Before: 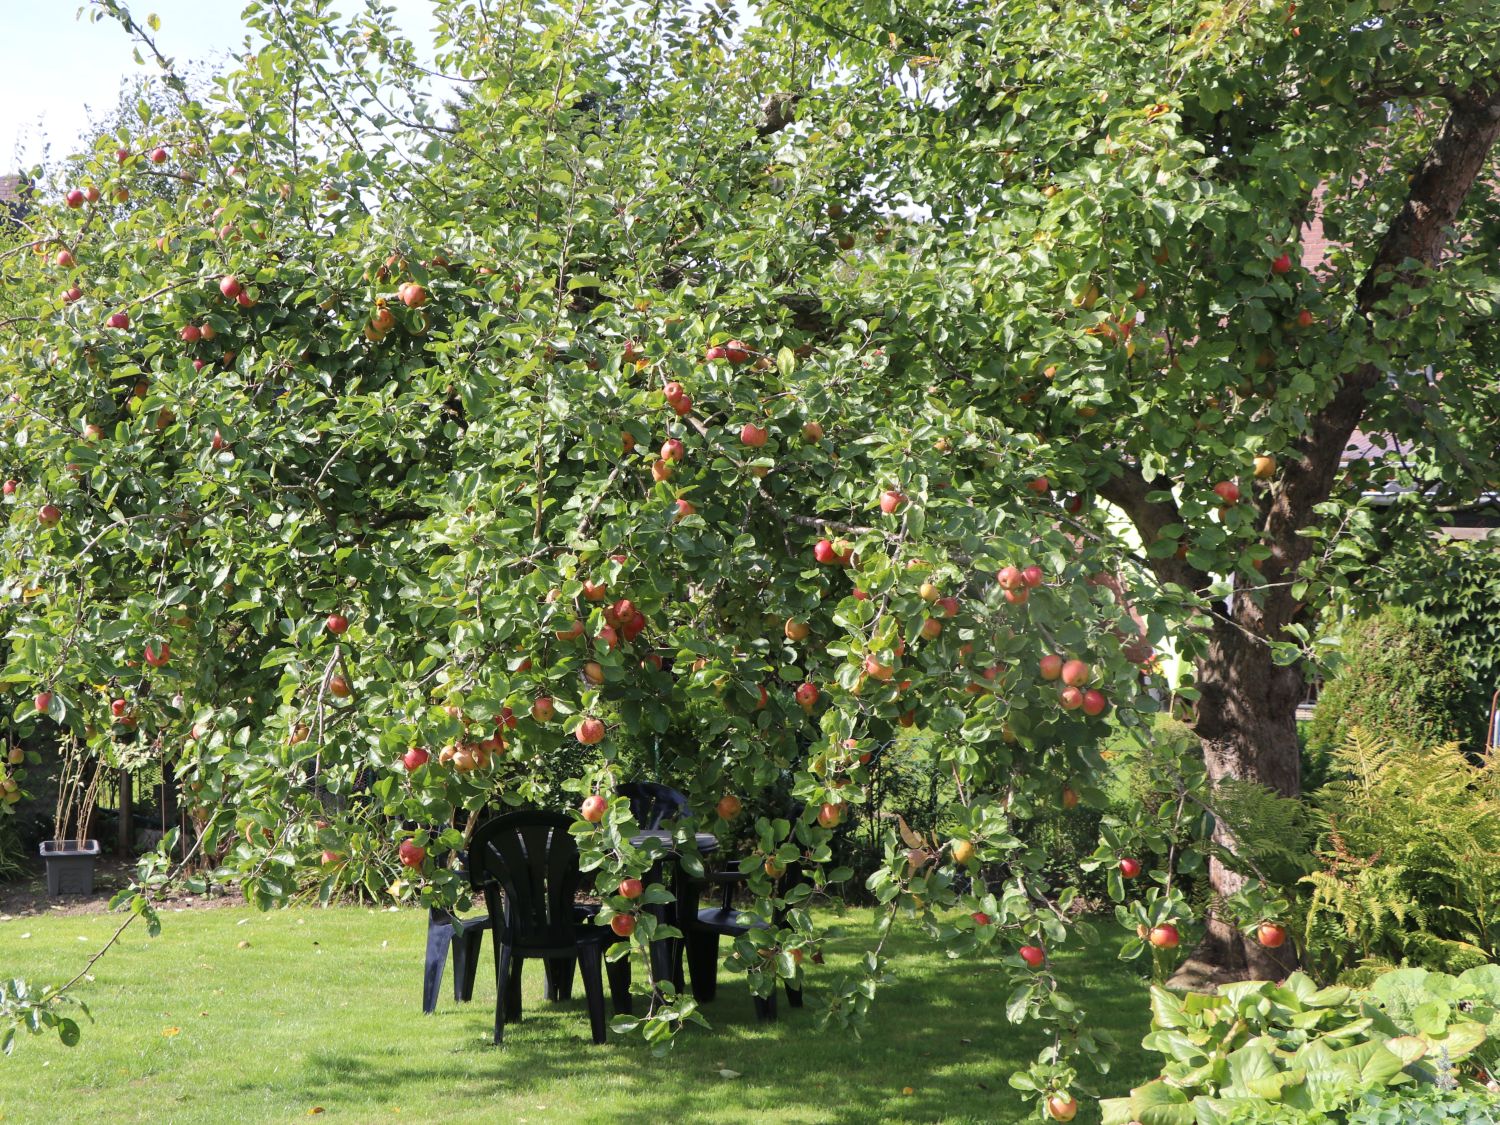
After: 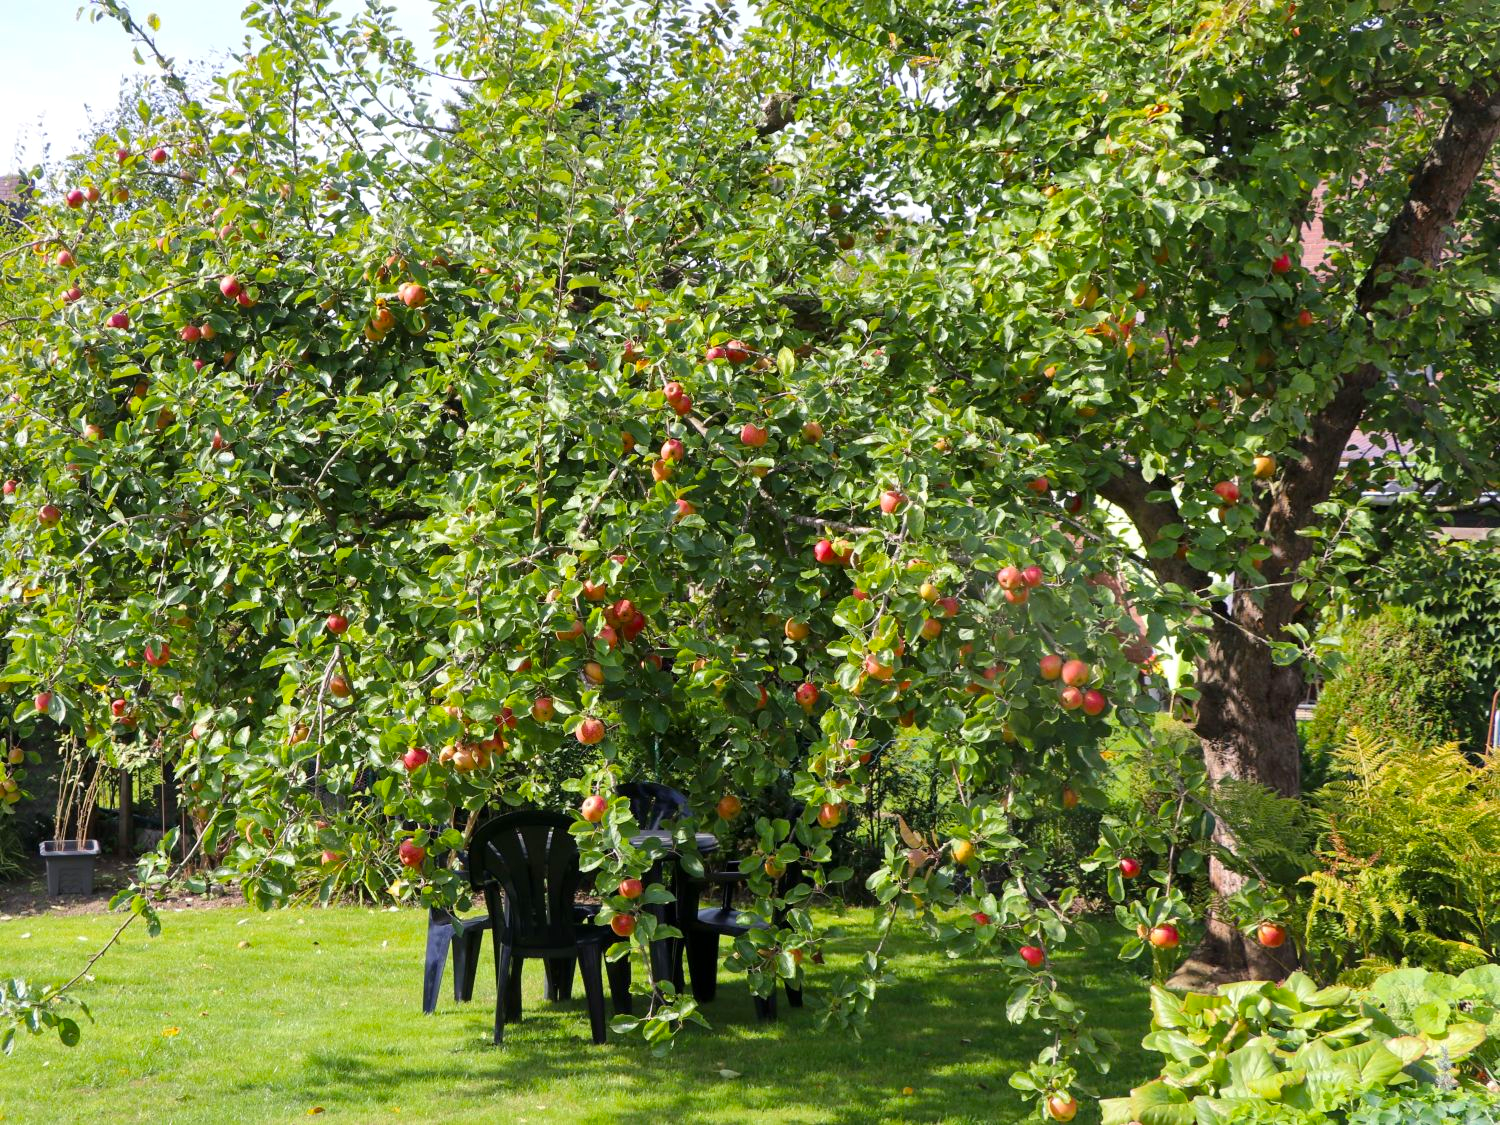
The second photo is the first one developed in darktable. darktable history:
color balance rgb: perceptual saturation grading › global saturation 30.118%, global vibrance 9.265%
local contrast: mode bilateral grid, contrast 19, coarseness 51, detail 119%, midtone range 0.2
